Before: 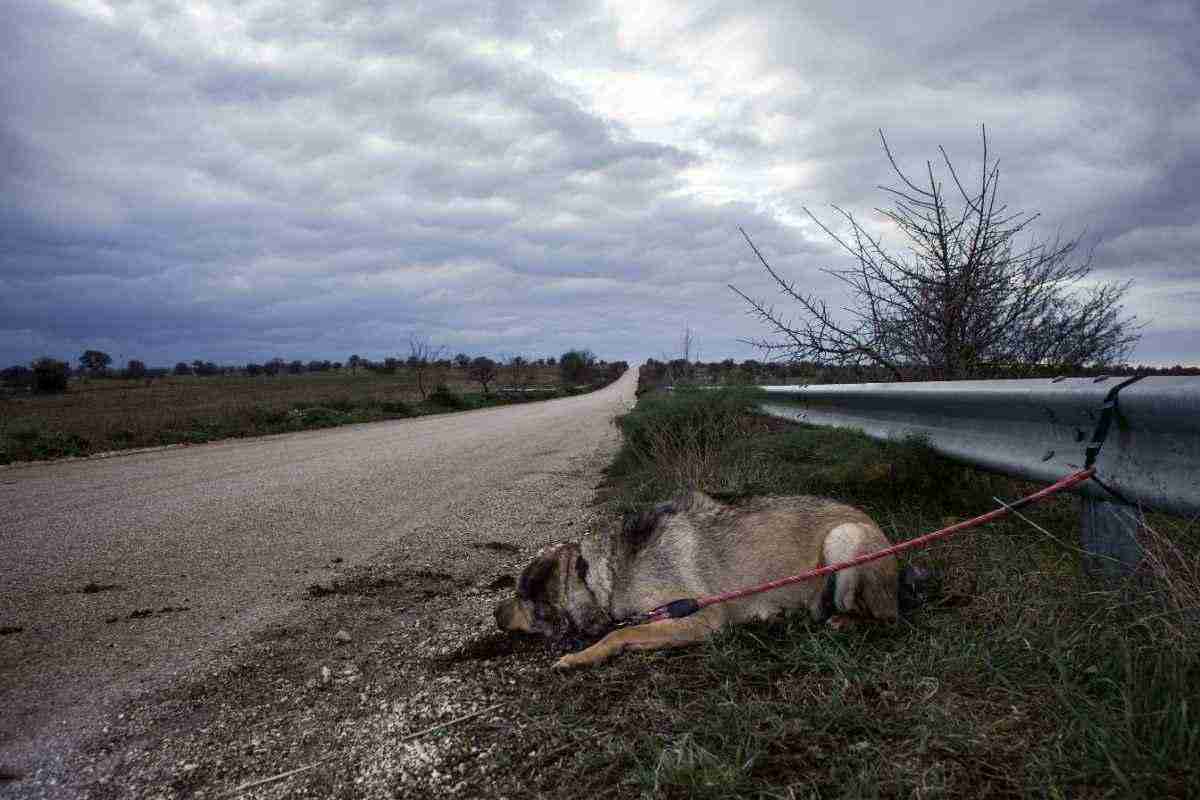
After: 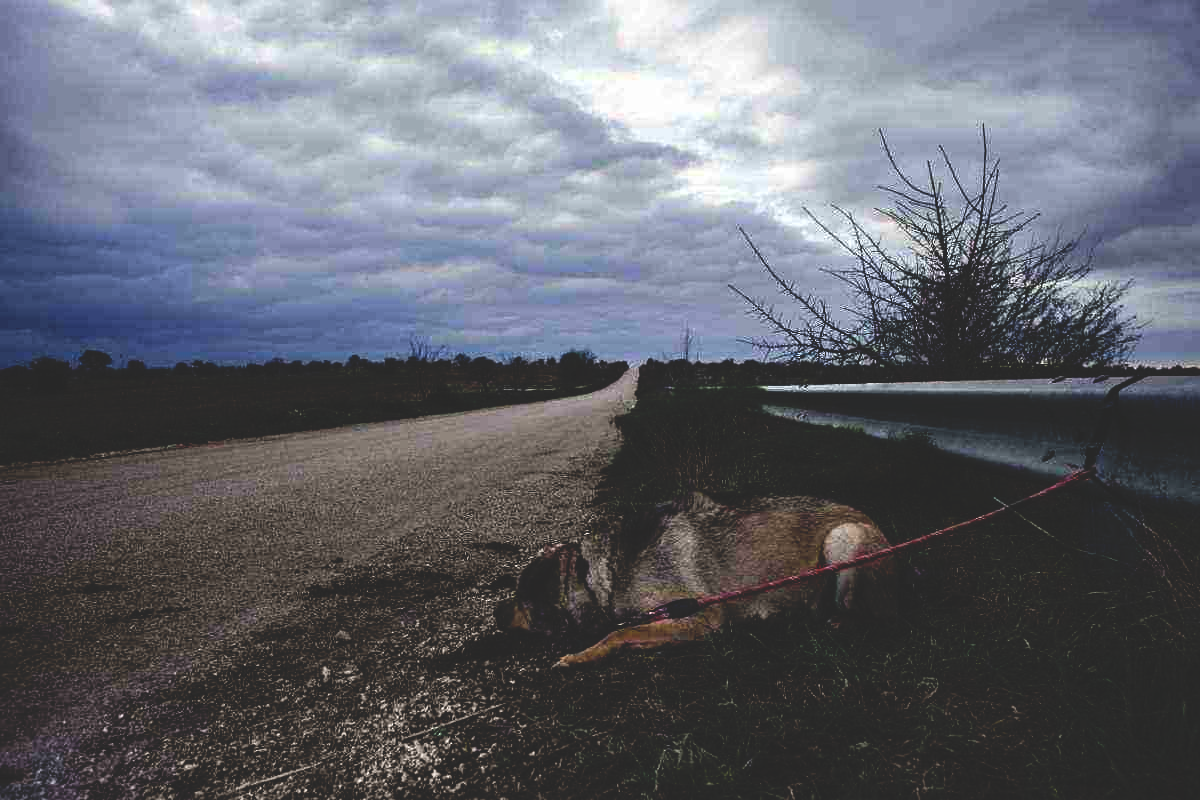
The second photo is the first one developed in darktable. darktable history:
base curve: curves: ch0 [(0, 0.02) (0.083, 0.036) (1, 1)], preserve colors none
sharpen: amount 0.2
